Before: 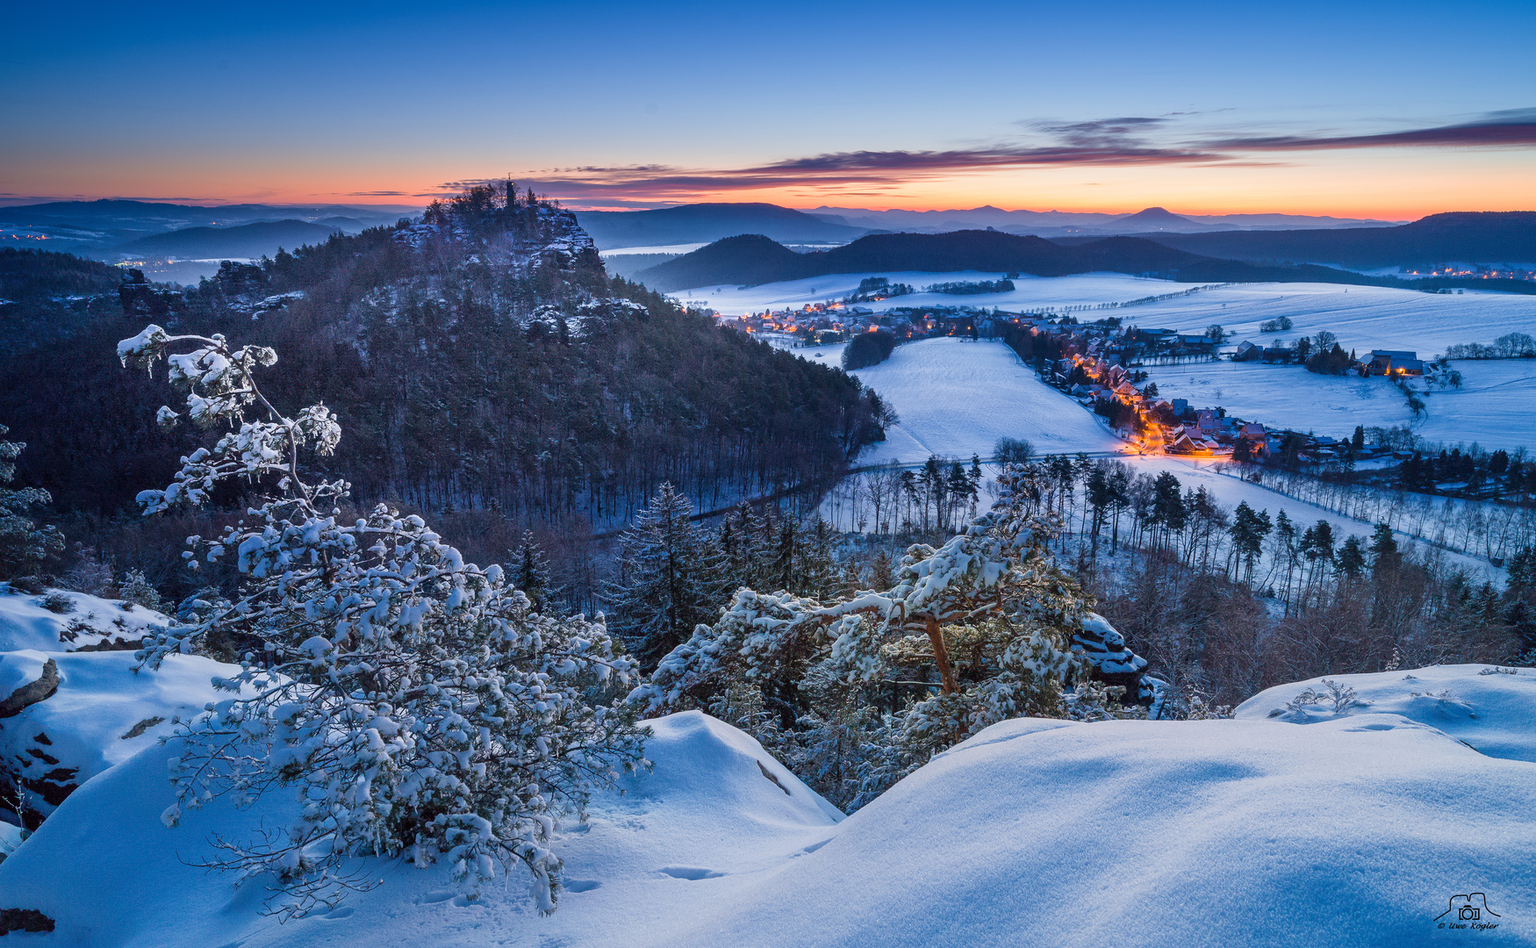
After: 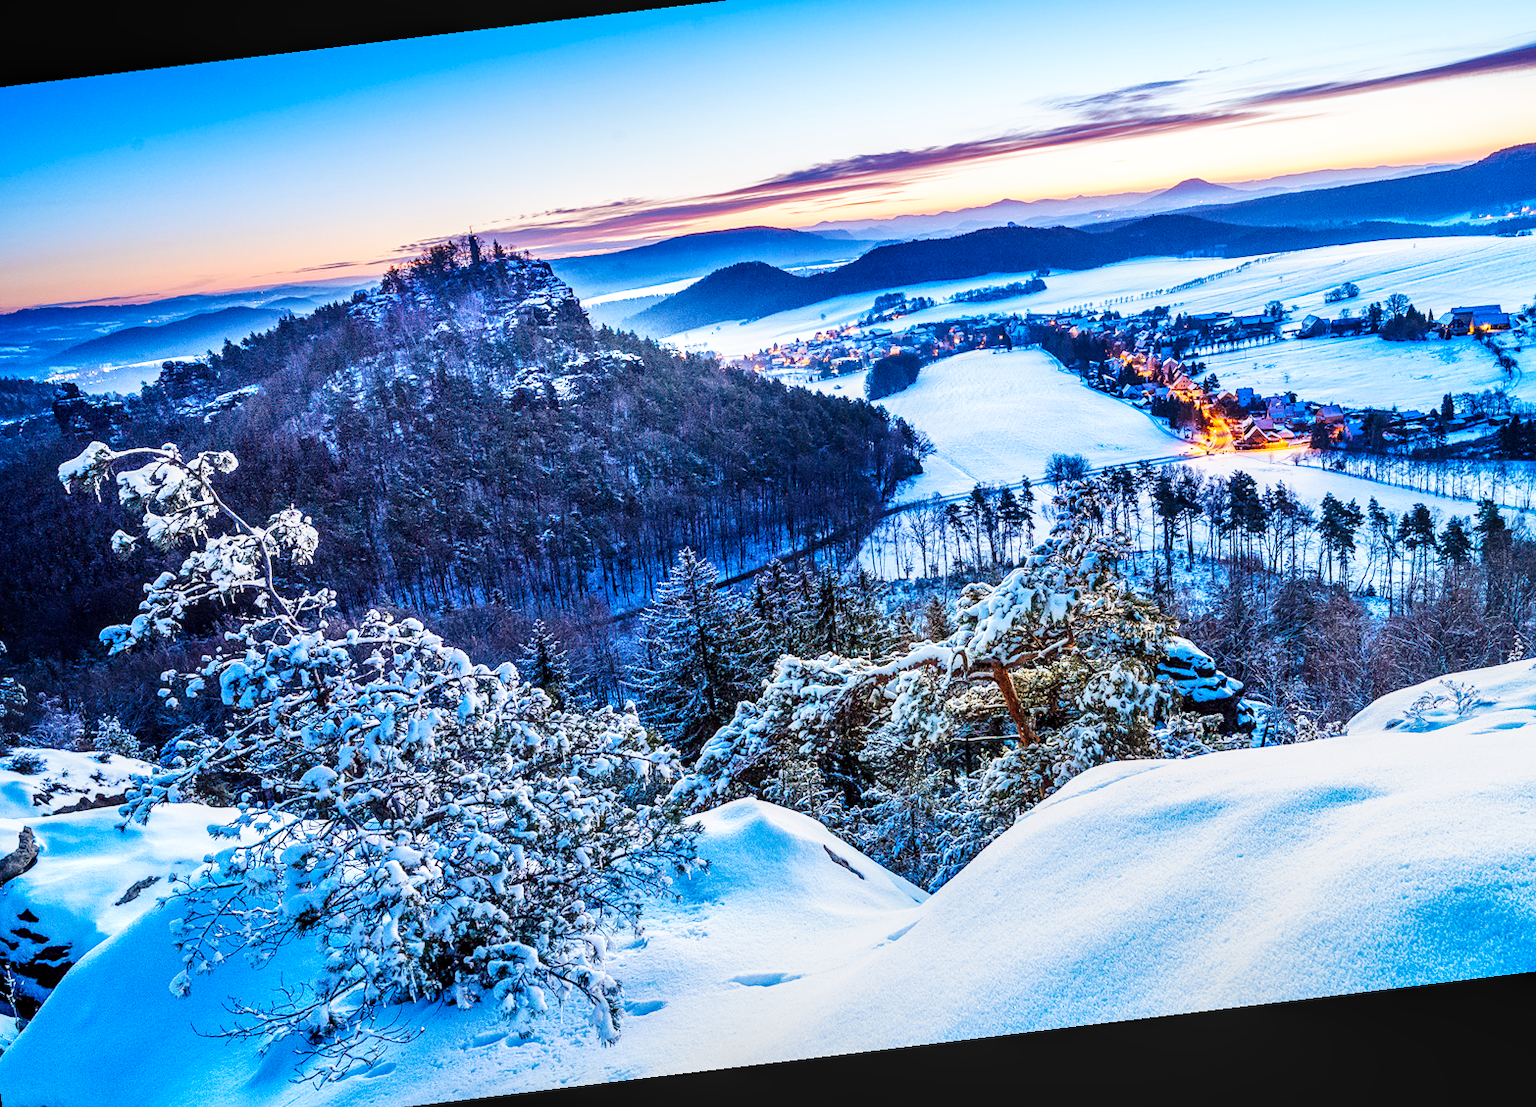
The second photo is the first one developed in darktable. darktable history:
base curve: curves: ch0 [(0, 0) (0.007, 0.004) (0.027, 0.03) (0.046, 0.07) (0.207, 0.54) (0.442, 0.872) (0.673, 0.972) (1, 1)], preserve colors none
sharpen: amount 0.2
crop: left 6.446%, top 8.188%, right 9.538%, bottom 3.548%
color zones: curves: ch0 [(0.068, 0.464) (0.25, 0.5) (0.48, 0.508) (0.75, 0.536) (0.886, 0.476) (0.967, 0.456)]; ch1 [(0.066, 0.456) (0.25, 0.5) (0.616, 0.508) (0.746, 0.56) (0.934, 0.444)]
rotate and perspective: rotation -6.83°, automatic cropping off
local contrast: detail 130%
